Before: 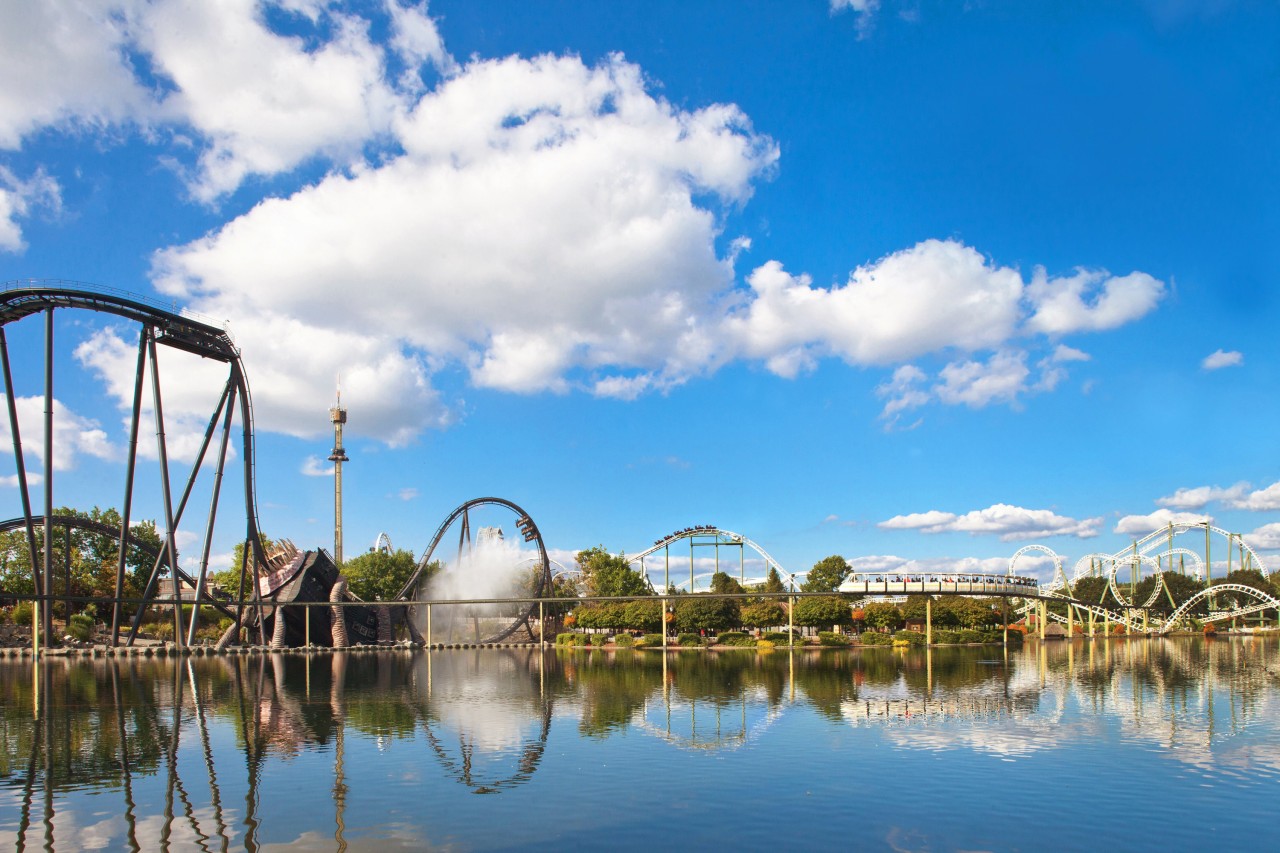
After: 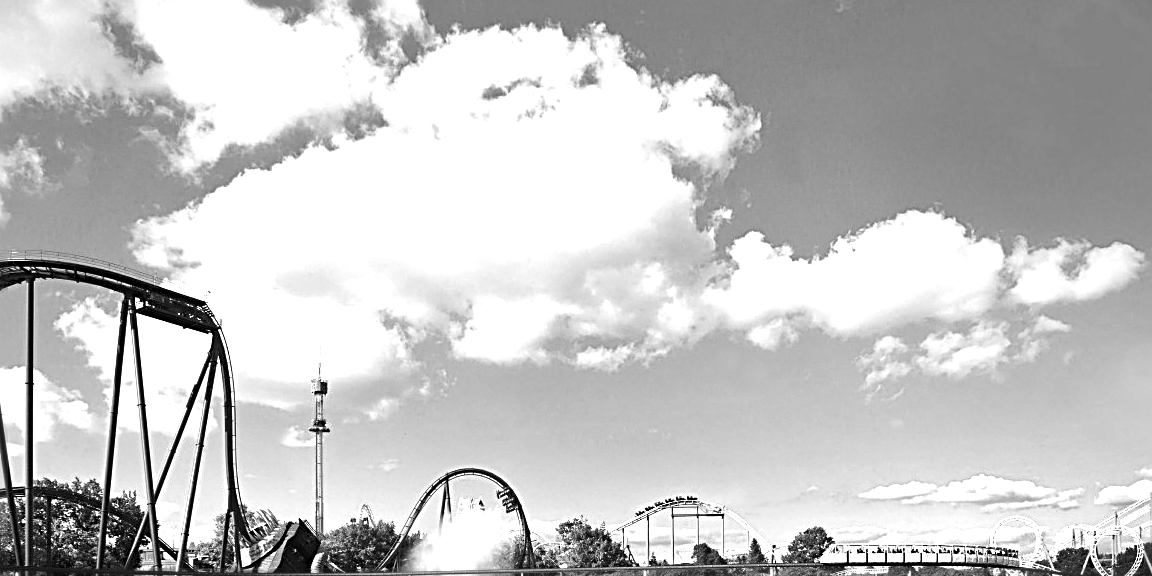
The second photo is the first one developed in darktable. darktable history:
crop: left 1.509%, top 3.452%, right 7.696%, bottom 28.452%
tone equalizer: -8 EV -0.75 EV, -7 EV -0.7 EV, -6 EV -0.6 EV, -5 EV -0.4 EV, -3 EV 0.4 EV, -2 EV 0.6 EV, -1 EV 0.7 EV, +0 EV 0.75 EV, edges refinement/feathering 500, mask exposure compensation -1.57 EV, preserve details no
local contrast: mode bilateral grid, contrast 20, coarseness 50, detail 130%, midtone range 0.2
sharpen: radius 2.817, amount 0.715
monochrome: on, module defaults
vignetting: fall-off start 97.28%, fall-off radius 79%, brightness -0.462, saturation -0.3, width/height ratio 1.114, dithering 8-bit output, unbound false
